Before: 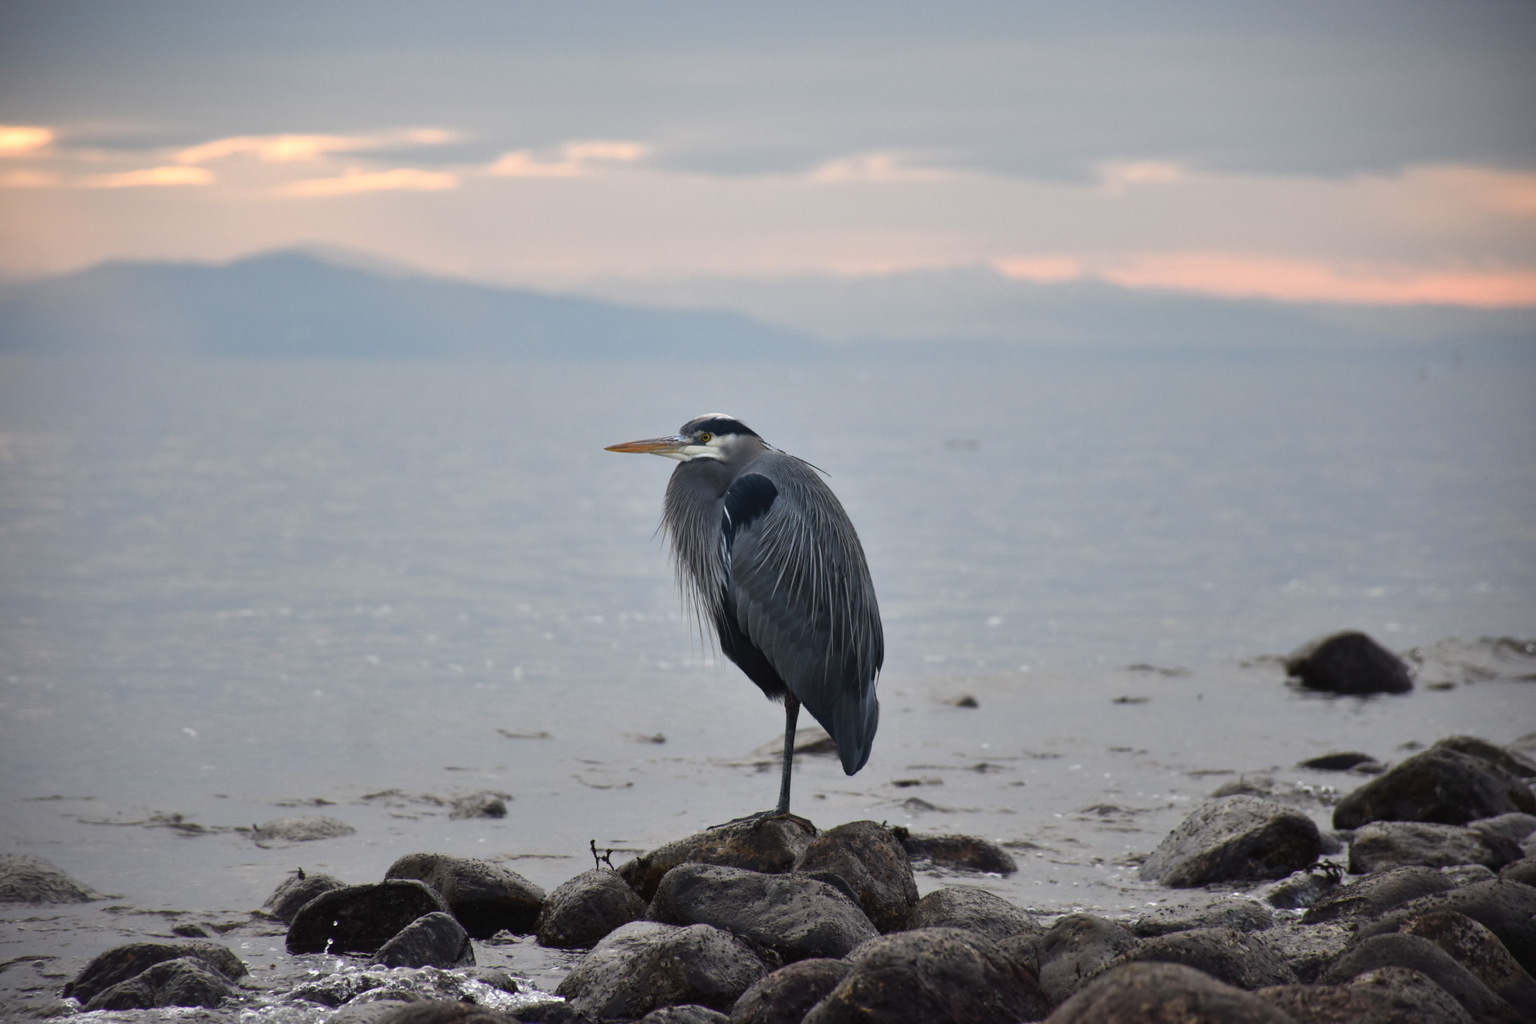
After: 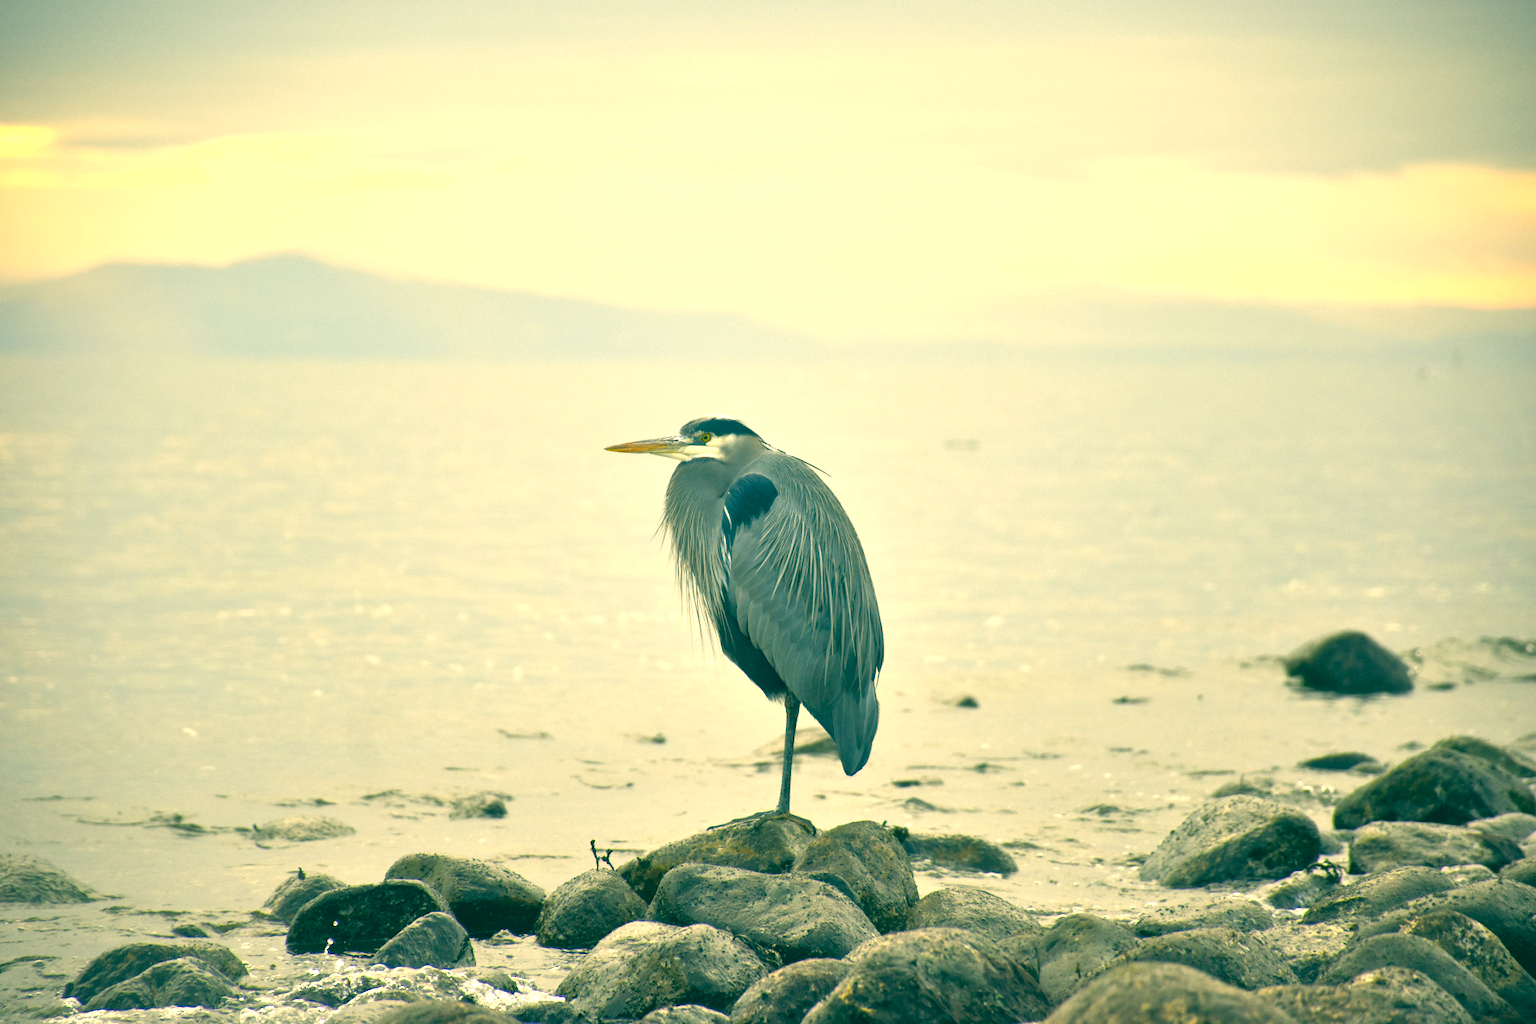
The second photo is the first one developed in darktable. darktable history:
tone equalizer: -7 EV 0.15 EV, -6 EV 0.6 EV, -5 EV 1.15 EV, -4 EV 1.33 EV, -3 EV 1.15 EV, -2 EV 0.6 EV, -1 EV 0.15 EV, mask exposure compensation -0.5 EV
exposure: black level correction 0, exposure 1.173 EV, compensate exposure bias true, compensate highlight preservation false
color correction: highlights a* 1.83, highlights b* 34.02, shadows a* -36.68, shadows b* -5.48
